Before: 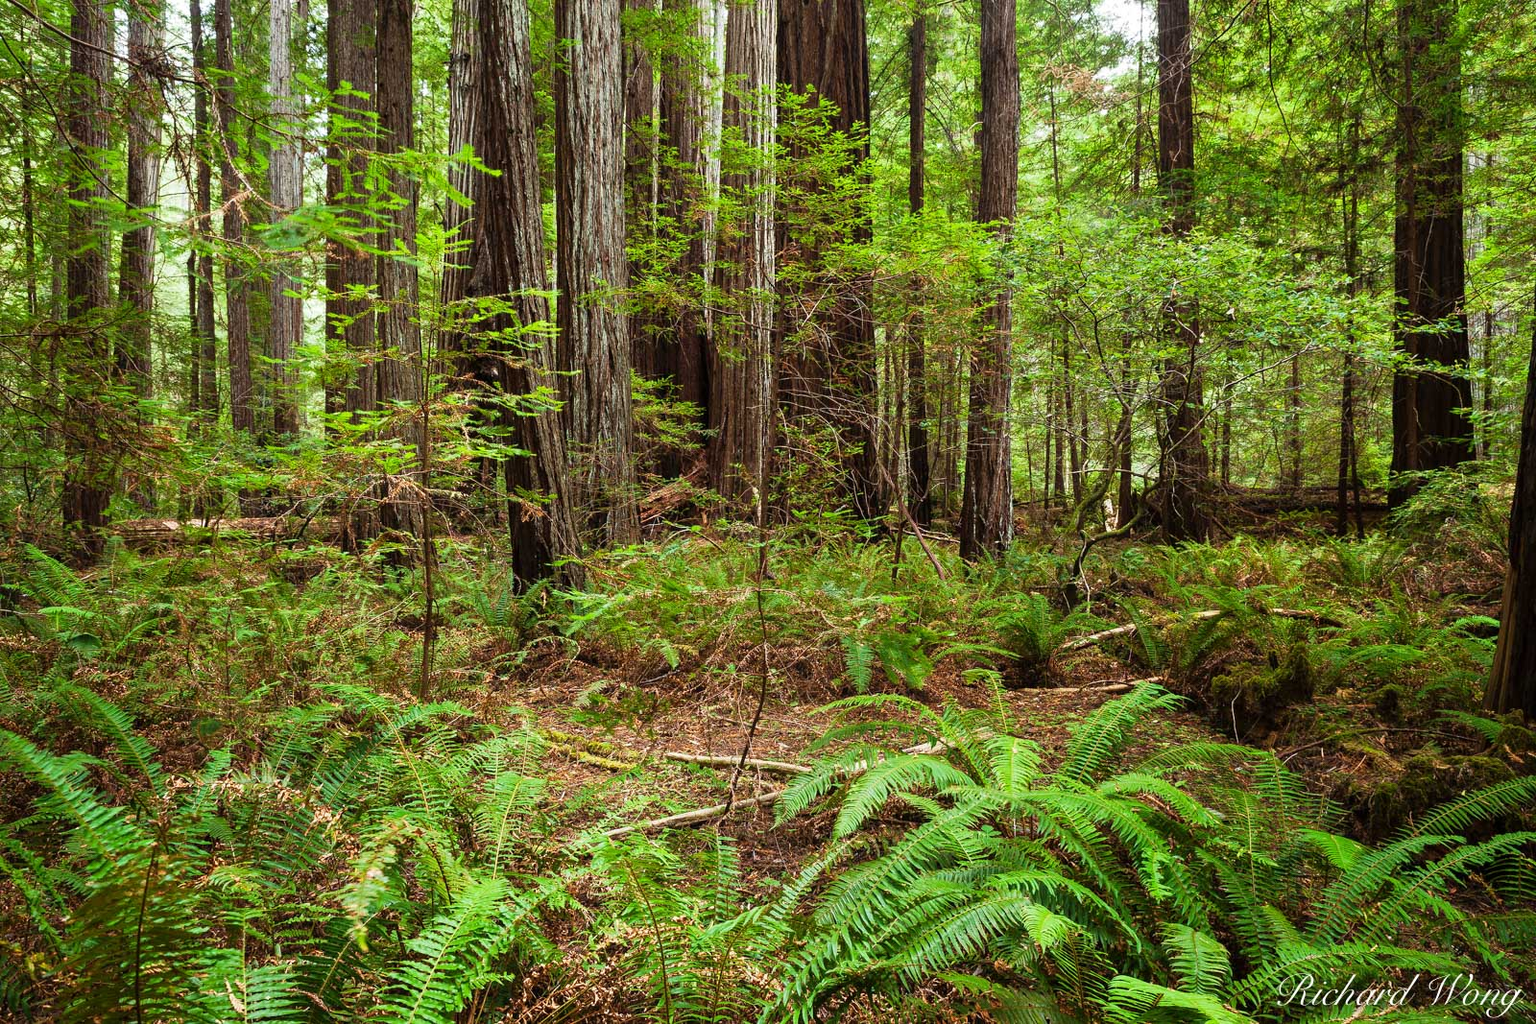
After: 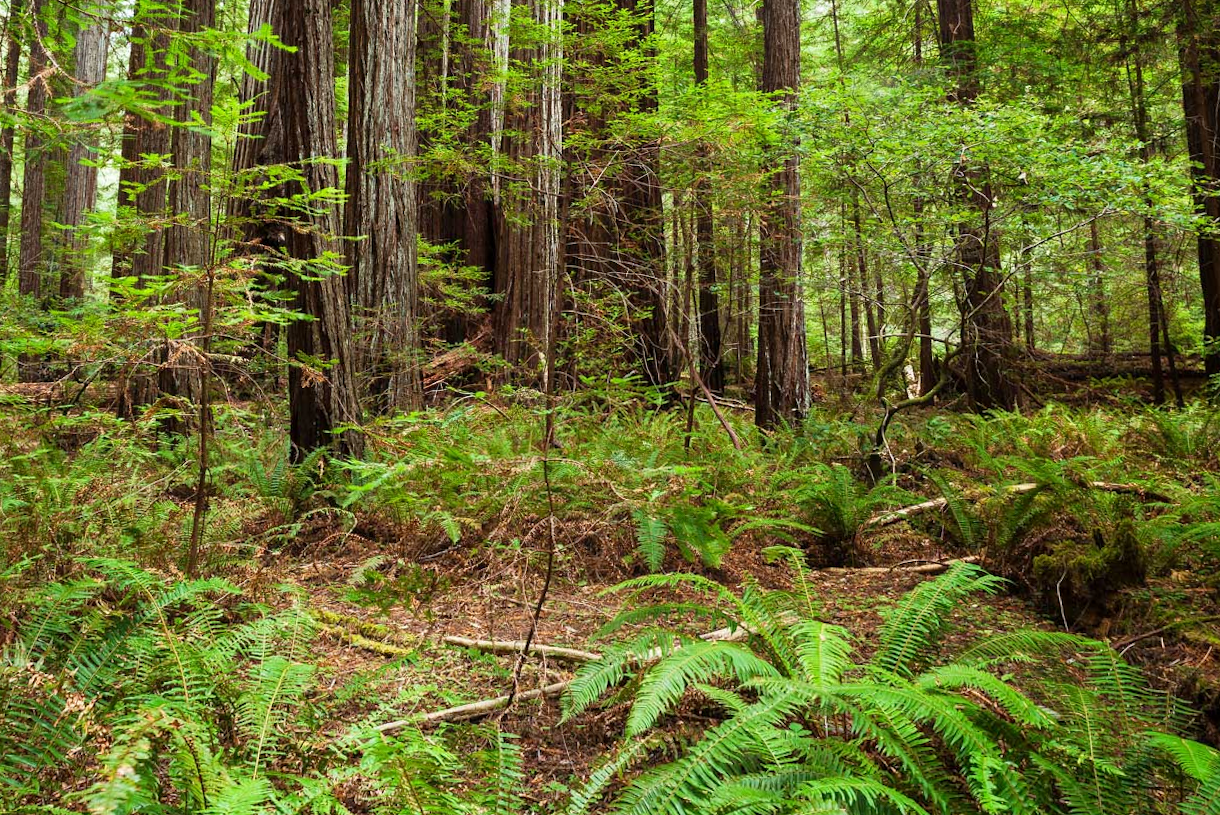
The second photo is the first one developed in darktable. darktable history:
rotate and perspective: rotation 0.128°, lens shift (vertical) -0.181, lens shift (horizontal) -0.044, shear 0.001, automatic cropping off
exposure: black level correction 0.001, compensate highlight preservation false
crop and rotate: left 17.046%, top 10.659%, right 12.989%, bottom 14.553%
